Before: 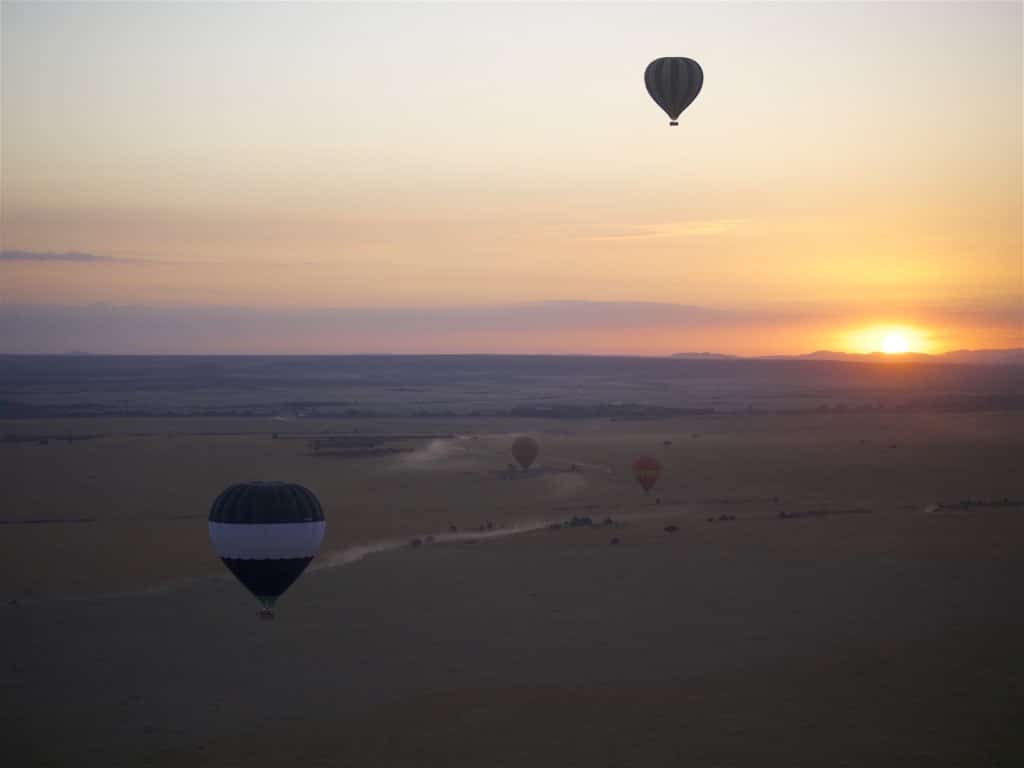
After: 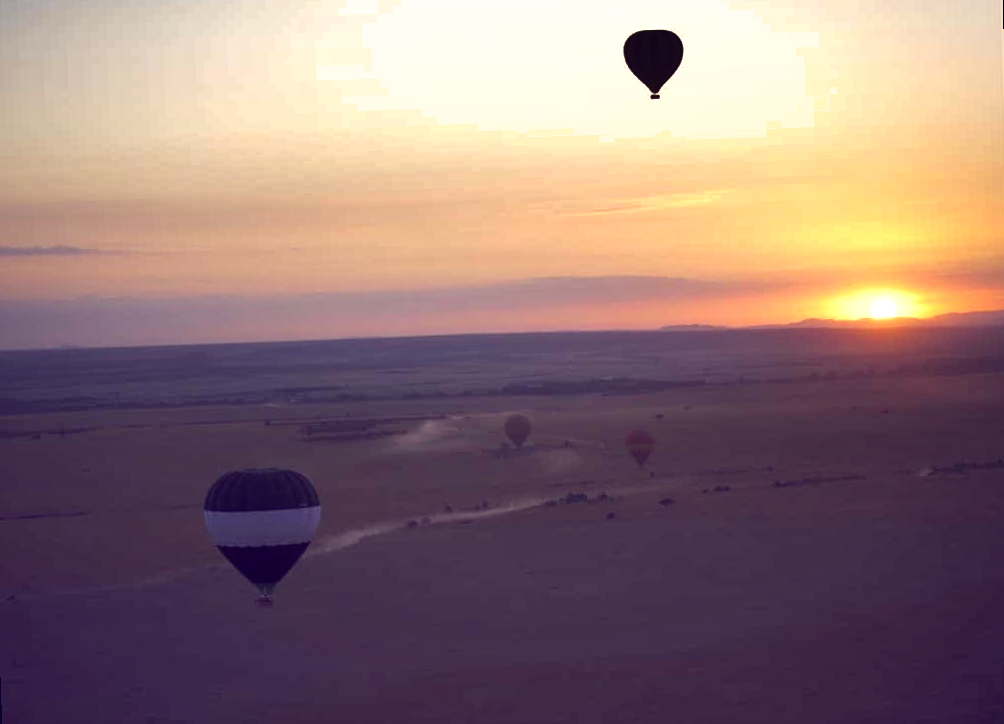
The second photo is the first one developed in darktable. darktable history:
color balance: lift [1.001, 0.997, 0.99, 1.01], gamma [1.007, 1, 0.975, 1.025], gain [1, 1.065, 1.052, 0.935], contrast 13.25%
rotate and perspective: rotation -2°, crop left 0.022, crop right 0.978, crop top 0.049, crop bottom 0.951
shadows and highlights: radius 118.69, shadows 42.21, highlights -61.56, soften with gaussian
